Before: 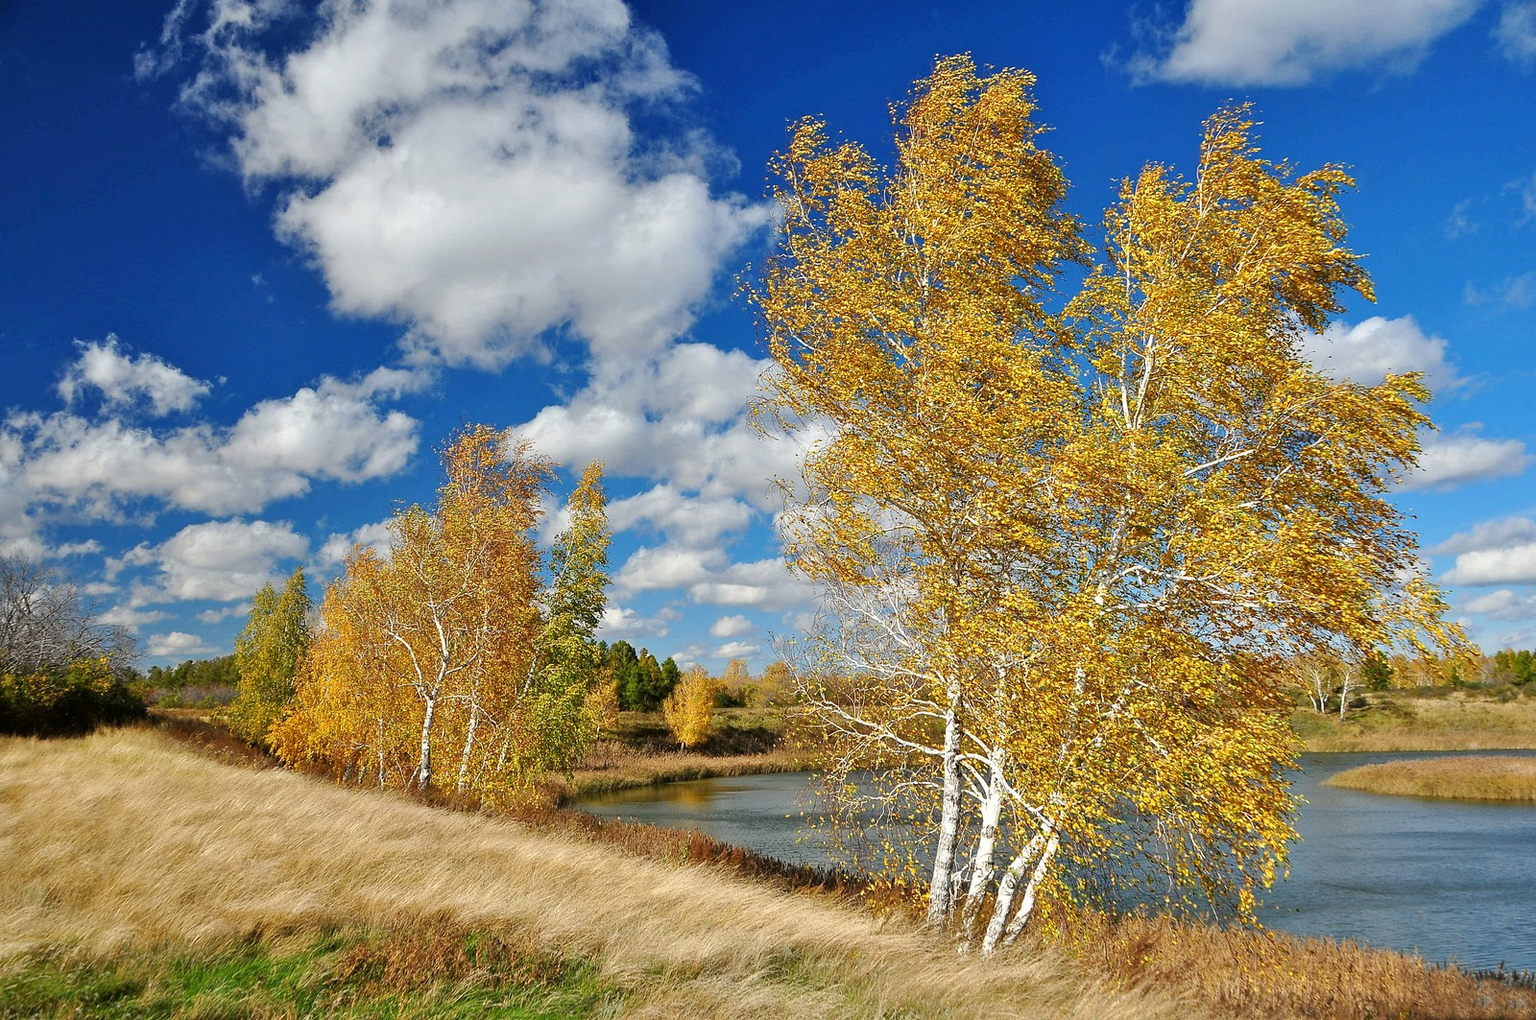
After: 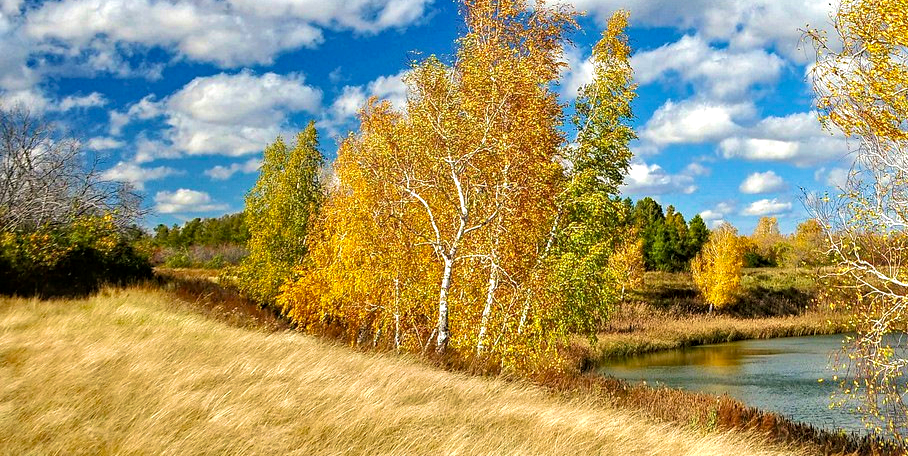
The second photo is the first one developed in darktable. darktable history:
crop: top 44.301%, right 43.203%, bottom 12.741%
haze removal: compatibility mode true, adaptive false
tone equalizer: -8 EV -0.562 EV, edges refinement/feathering 500, mask exposure compensation -1.57 EV, preserve details no
color balance rgb: linear chroma grading › shadows -7.112%, linear chroma grading › highlights -6.623%, linear chroma grading › global chroma -10.243%, linear chroma grading › mid-tones -8.359%, perceptual saturation grading › global saturation 25.761%, perceptual brilliance grading › global brilliance 9.849%, perceptual brilliance grading › shadows 14.864%, global vibrance 20%
local contrast: detail 130%
velvia: strength 39.31%
